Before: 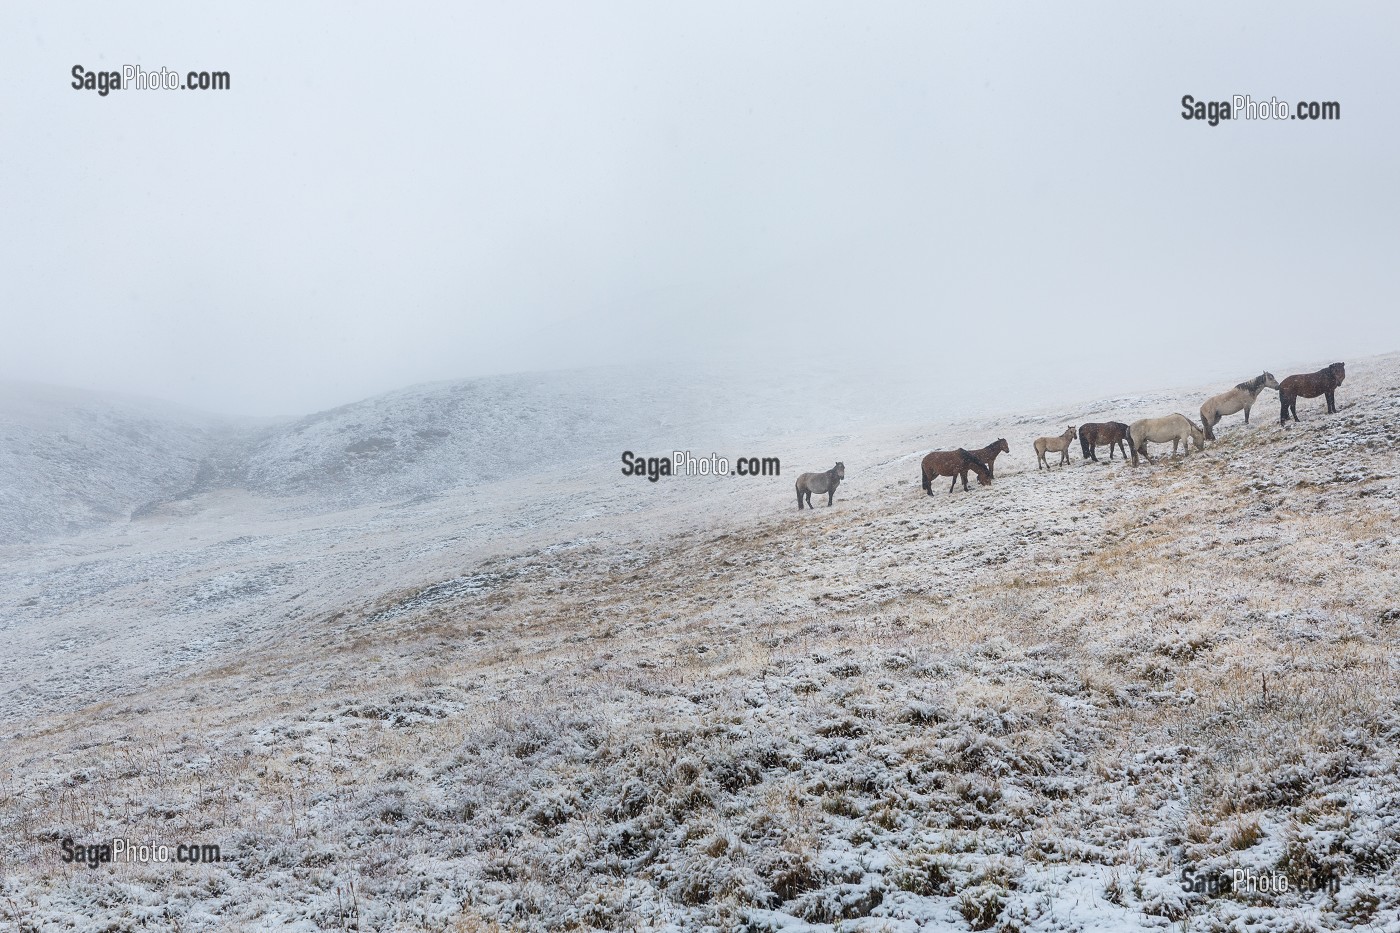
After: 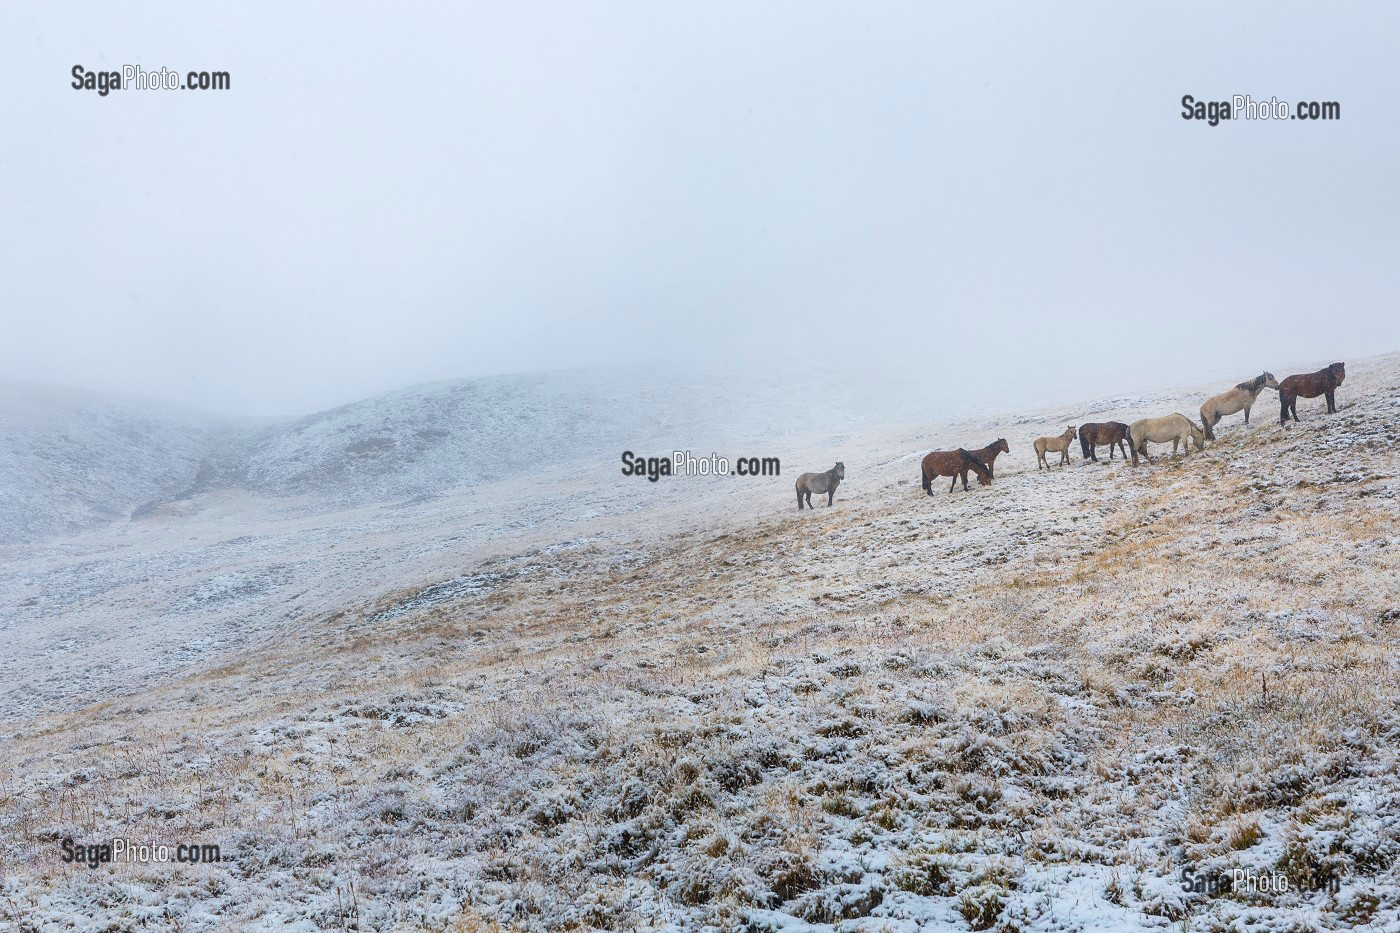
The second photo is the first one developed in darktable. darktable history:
color balance rgb: linear chroma grading › global chroma 14.438%, perceptual saturation grading › global saturation 31.139%
